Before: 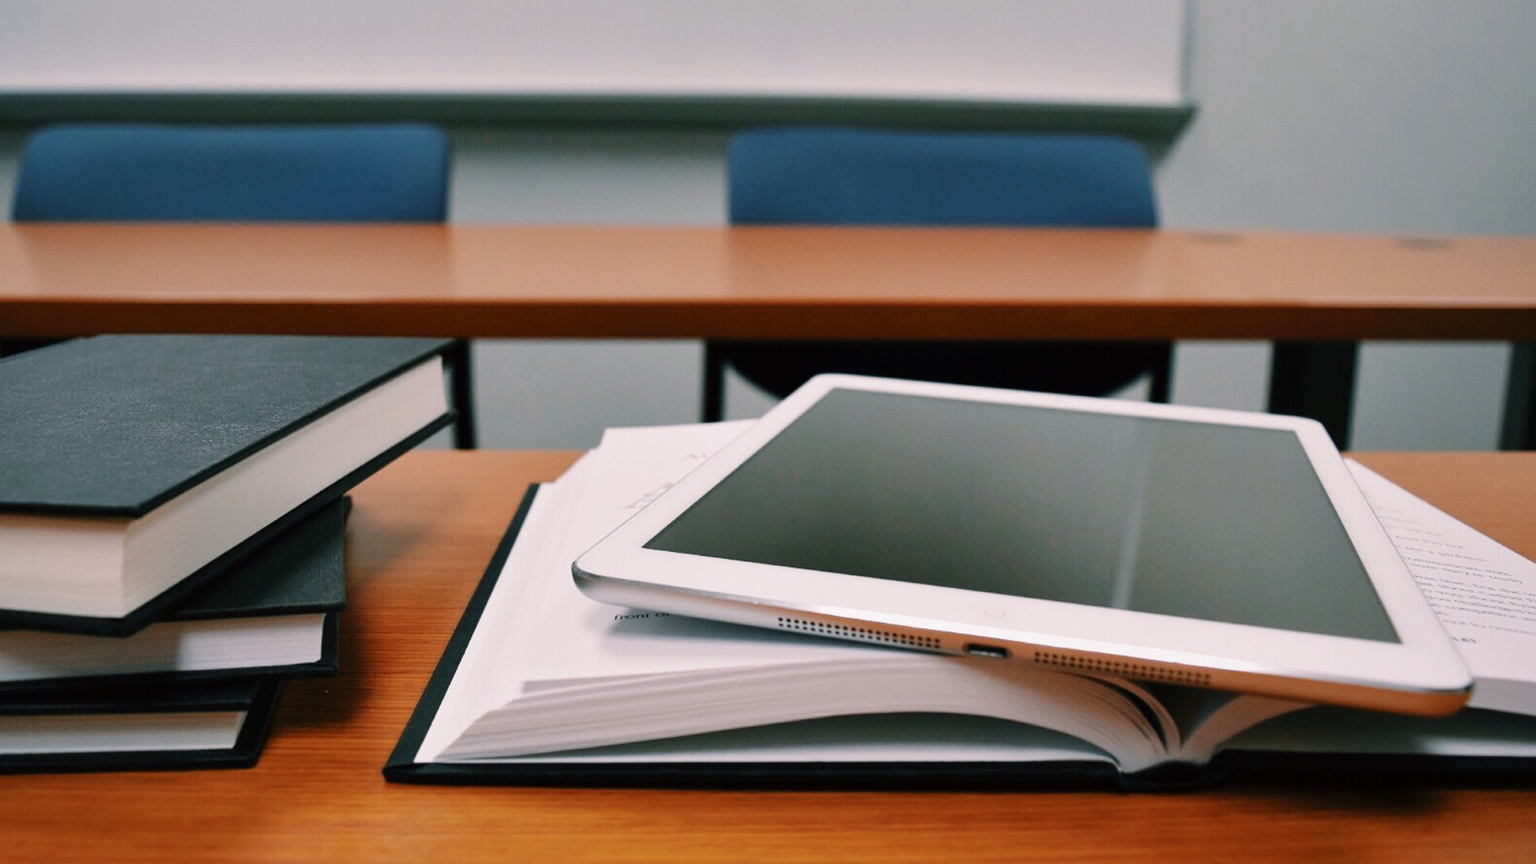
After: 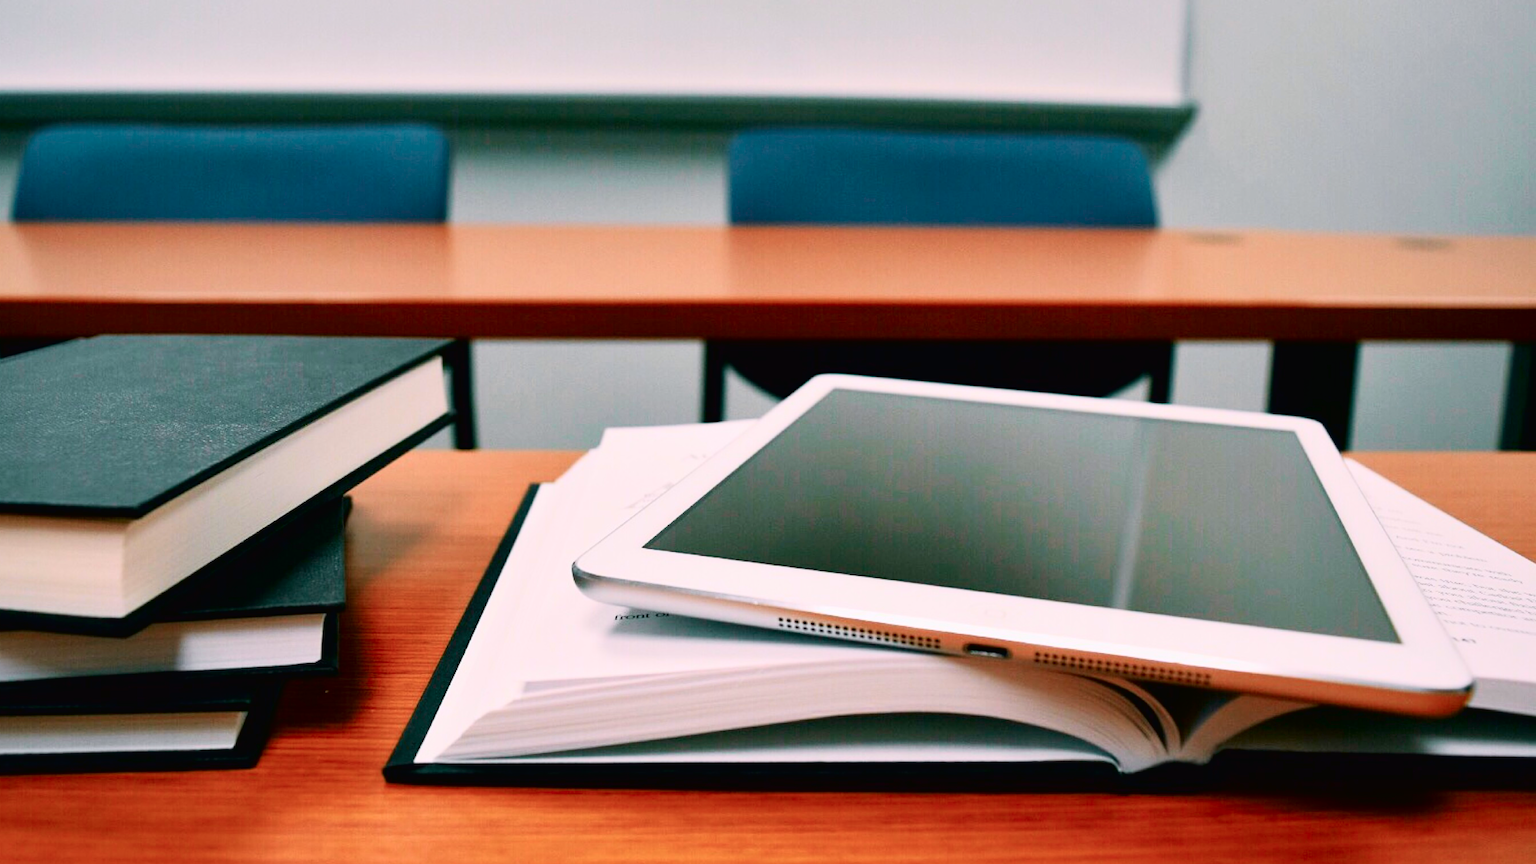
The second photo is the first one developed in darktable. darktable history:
tone curve: curves: ch0 [(0, 0.013) (0.054, 0.018) (0.205, 0.191) (0.289, 0.292) (0.39, 0.424) (0.493, 0.551) (0.647, 0.752) (0.796, 0.887) (1, 0.998)]; ch1 [(0, 0) (0.371, 0.339) (0.477, 0.452) (0.494, 0.495) (0.501, 0.501) (0.51, 0.516) (0.54, 0.557) (0.572, 0.605) (0.625, 0.687) (0.774, 0.841) (1, 1)]; ch2 [(0, 0) (0.32, 0.281) (0.403, 0.399) (0.441, 0.428) (0.47, 0.469) (0.498, 0.496) (0.524, 0.543) (0.551, 0.579) (0.633, 0.665) (0.7, 0.711) (1, 1)], color space Lab, independent channels, preserve colors none
